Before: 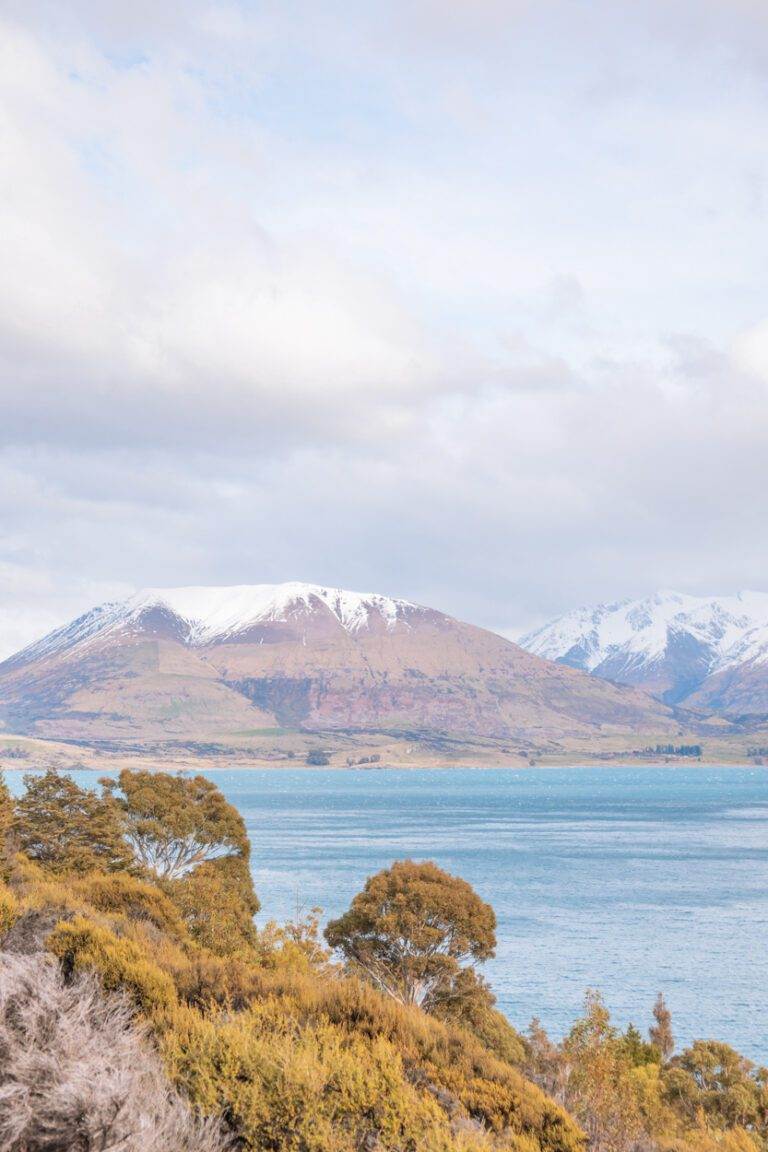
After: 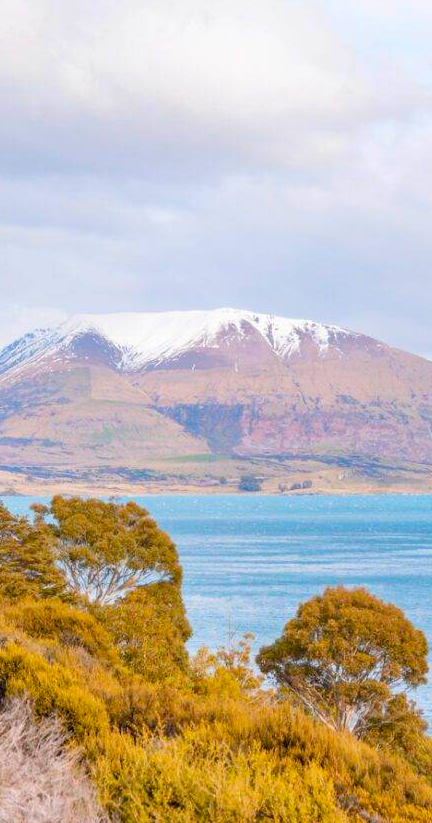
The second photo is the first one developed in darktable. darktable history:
crop: left 8.966%, top 23.852%, right 34.699%, bottom 4.703%
color balance rgb: perceptual saturation grading › global saturation 20%, perceptual saturation grading › highlights -25%, perceptual saturation grading › shadows 25%, global vibrance 50%
